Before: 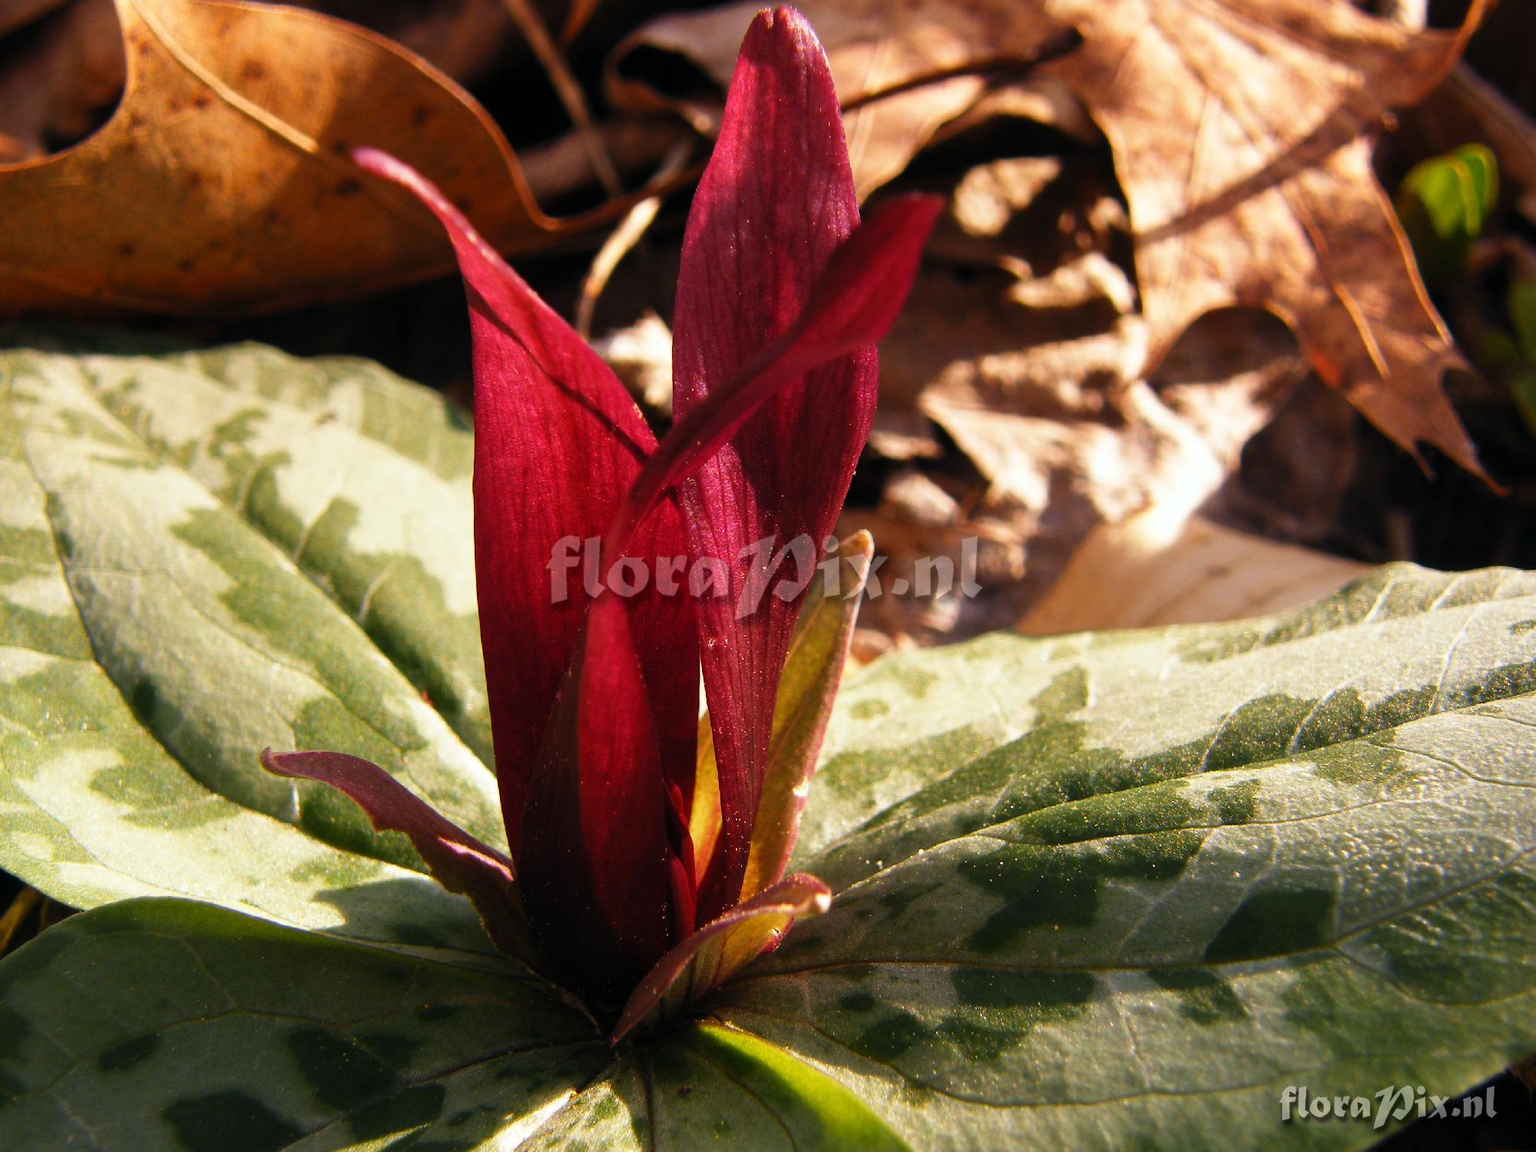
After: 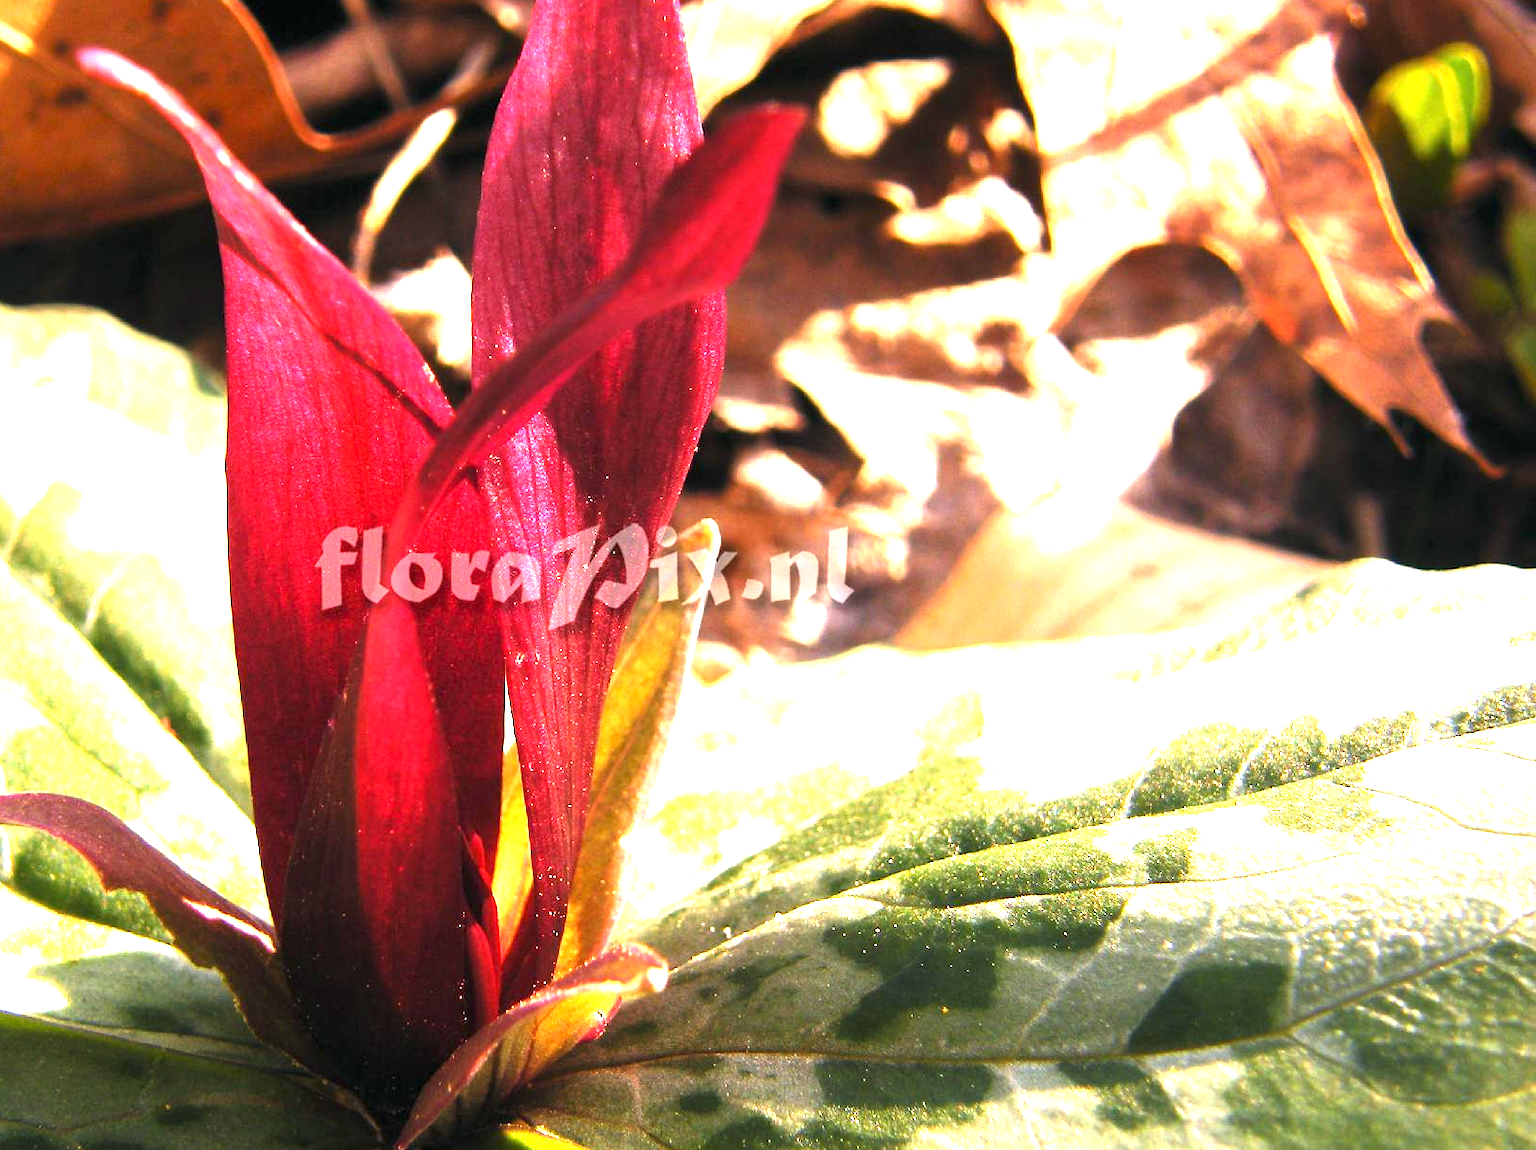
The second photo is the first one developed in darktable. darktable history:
color correction: highlights b* -0.056
crop: left 18.941%, top 9.473%, right 0%, bottom 9.576%
exposure: black level correction 0, exposure 1.404 EV, compensate exposure bias true, compensate highlight preservation false
tone equalizer: -8 EV -0.747 EV, -7 EV -0.713 EV, -6 EV -0.586 EV, -5 EV -0.417 EV, -3 EV 0.402 EV, -2 EV 0.6 EV, -1 EV 0.688 EV, +0 EV 0.739 EV, smoothing diameter 24.86%, edges refinement/feathering 6.81, preserve details guided filter
